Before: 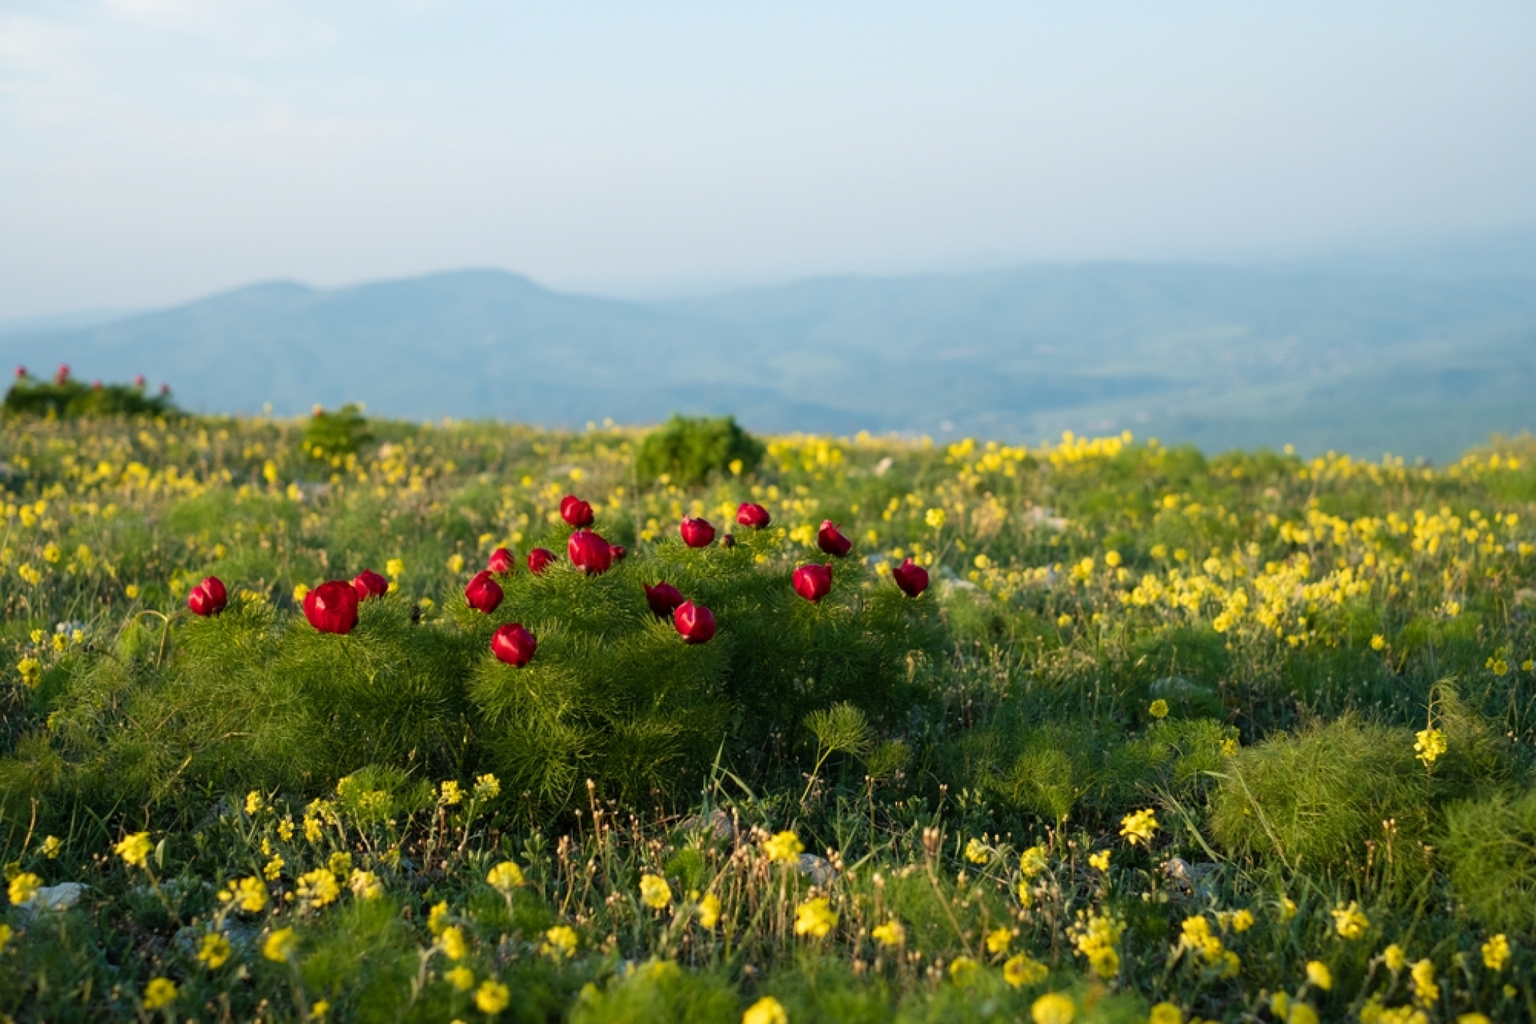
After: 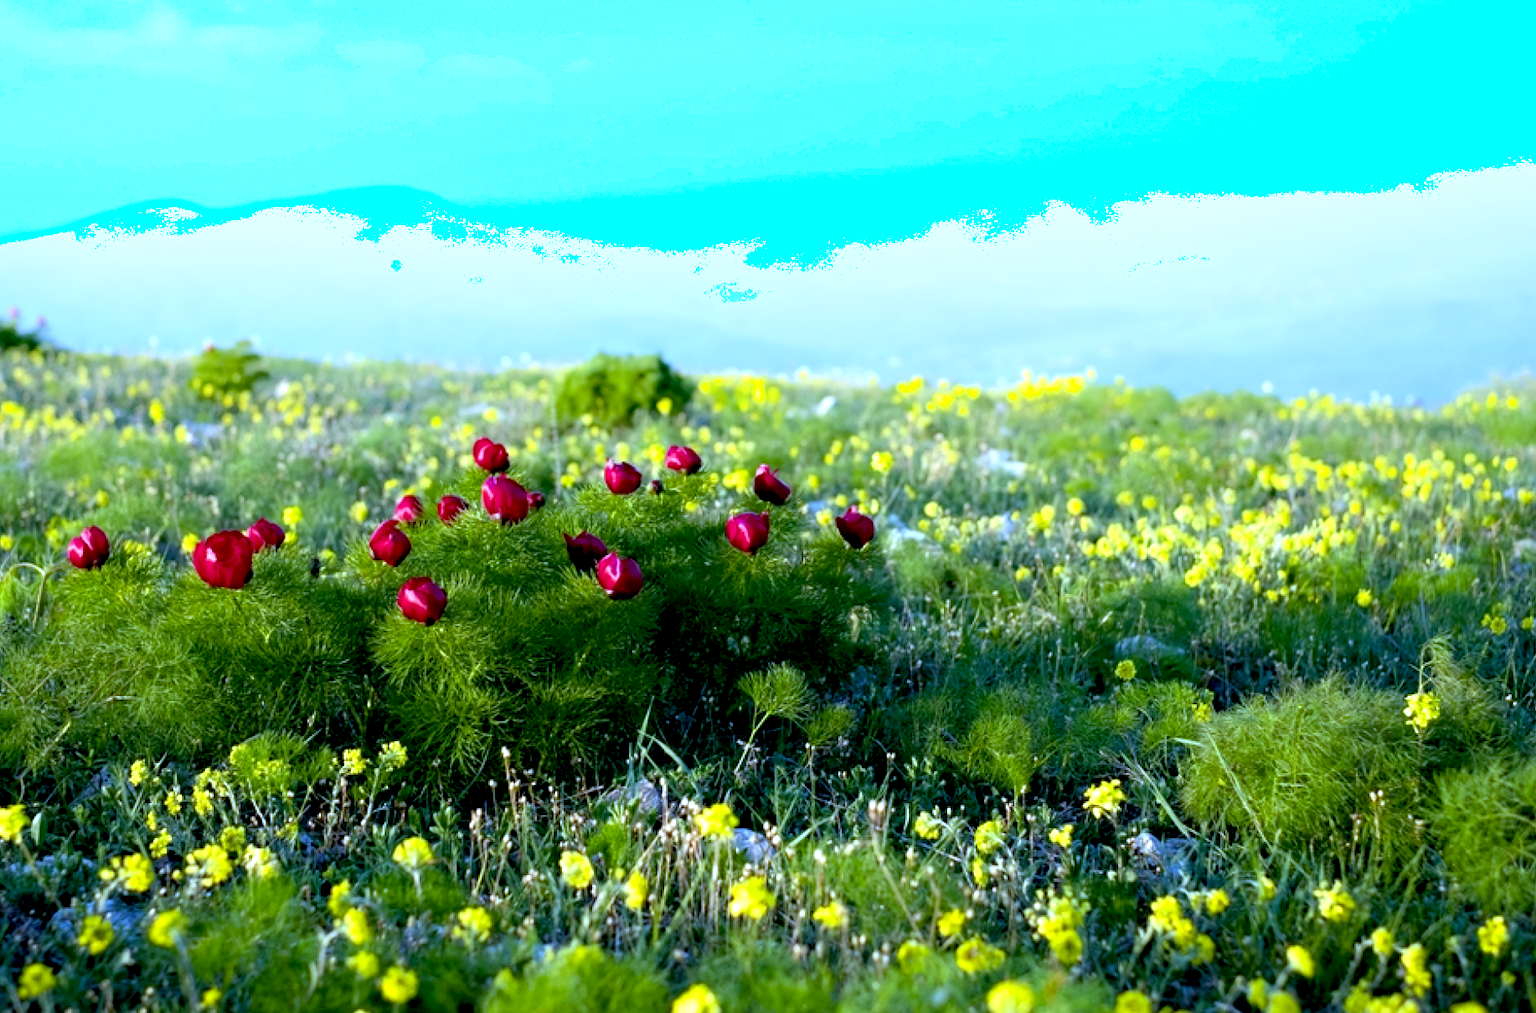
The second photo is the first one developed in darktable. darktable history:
white balance: red 0.766, blue 1.537
exposure: black level correction 0.01, exposure 1 EV, compensate highlight preservation false
crop and rotate: left 8.262%, top 9.226%
shadows and highlights: shadows -24.28, highlights 49.77, soften with gaussian
